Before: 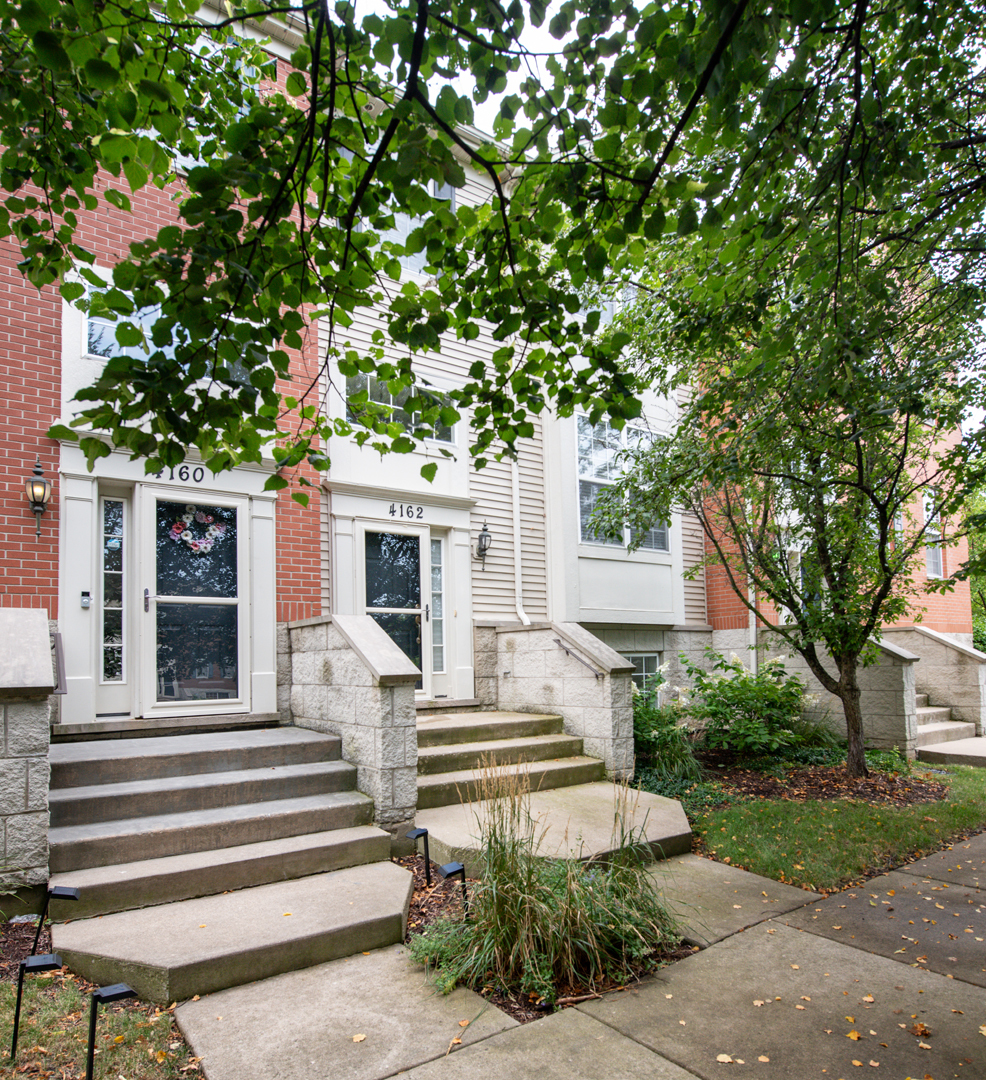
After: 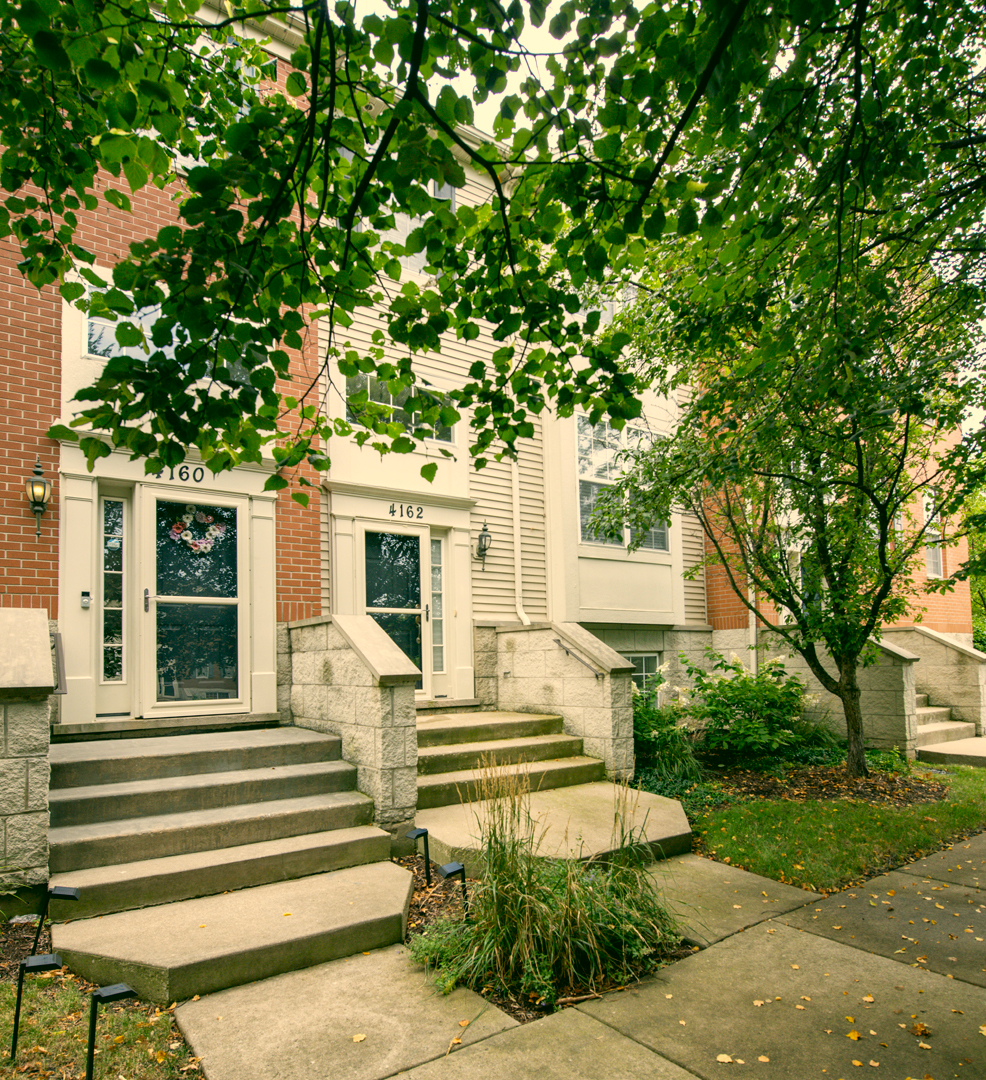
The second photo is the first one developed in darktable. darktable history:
color balance: mode lift, gamma, gain (sRGB), lift [1, 0.99, 1.01, 0.992], gamma [1, 1.037, 0.974, 0.963]
color correction: highlights a* 5.3, highlights b* 24.26, shadows a* -15.58, shadows b* 4.02
